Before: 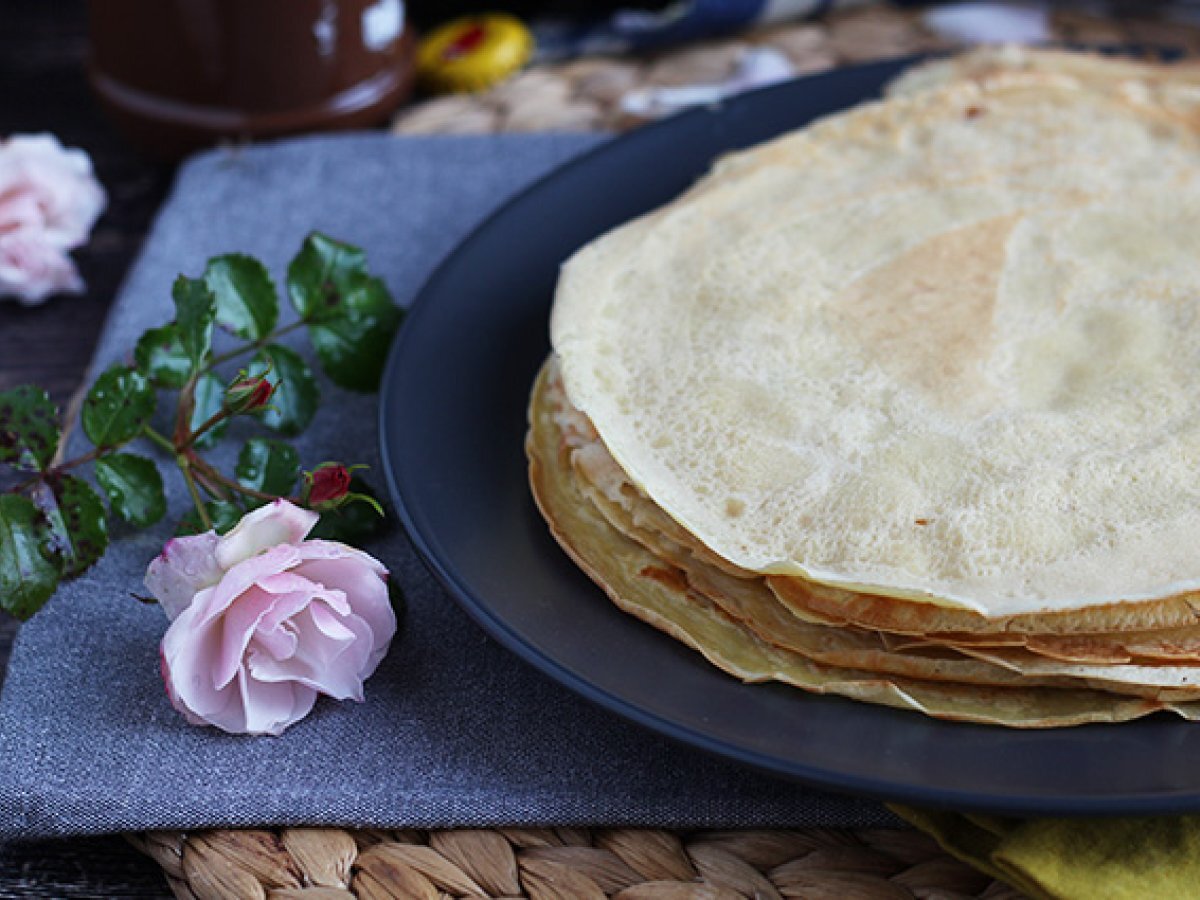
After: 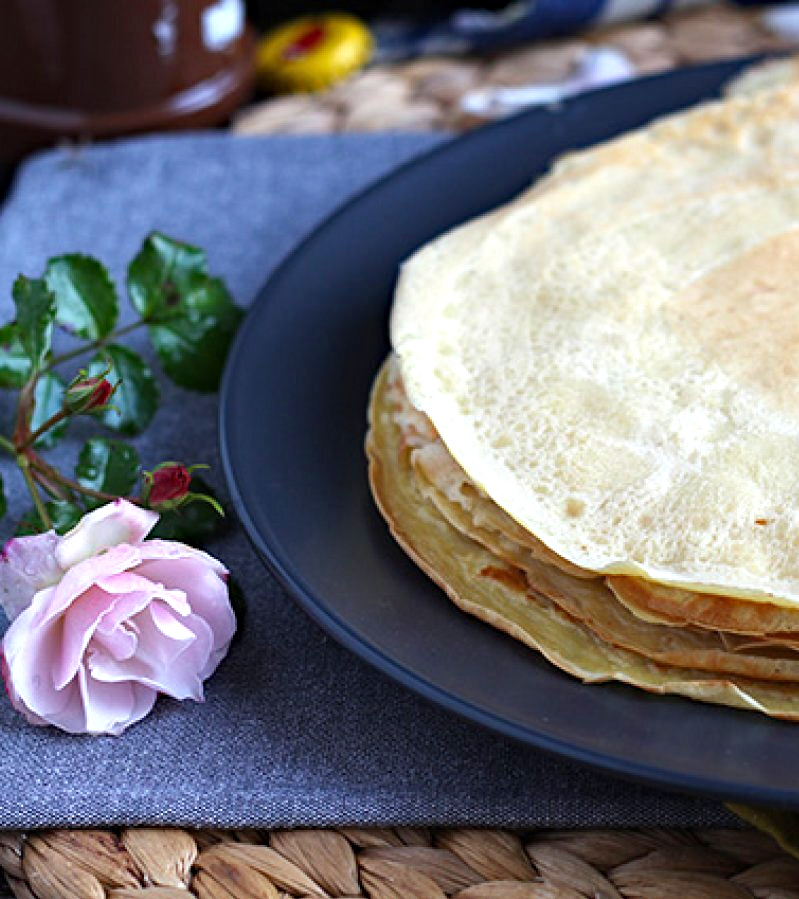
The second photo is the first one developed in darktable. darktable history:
haze removal: compatibility mode true, adaptive false
crop and rotate: left 13.409%, right 19.924%
exposure: exposure 0.6 EV, compensate highlight preservation false
